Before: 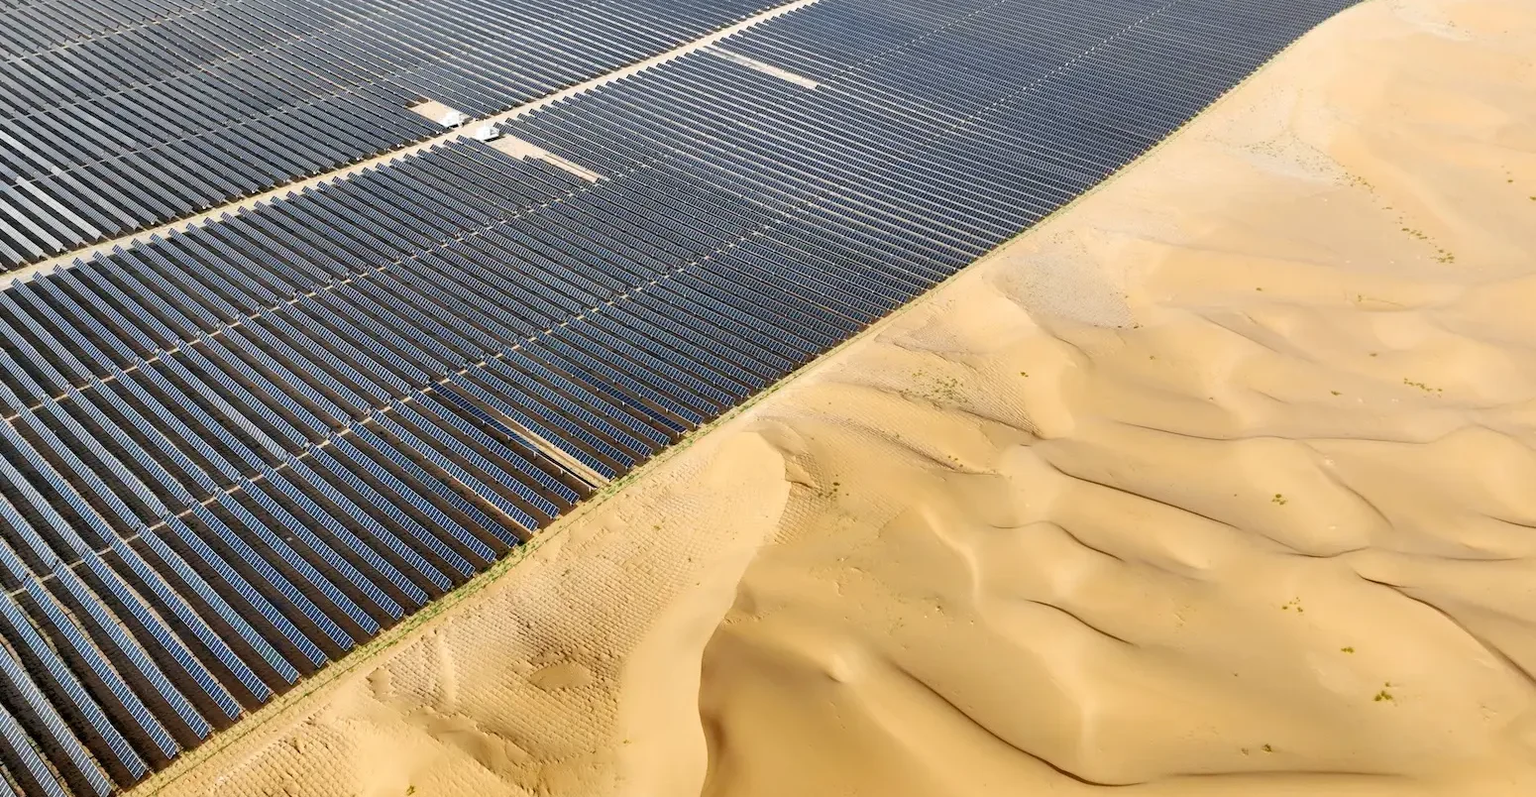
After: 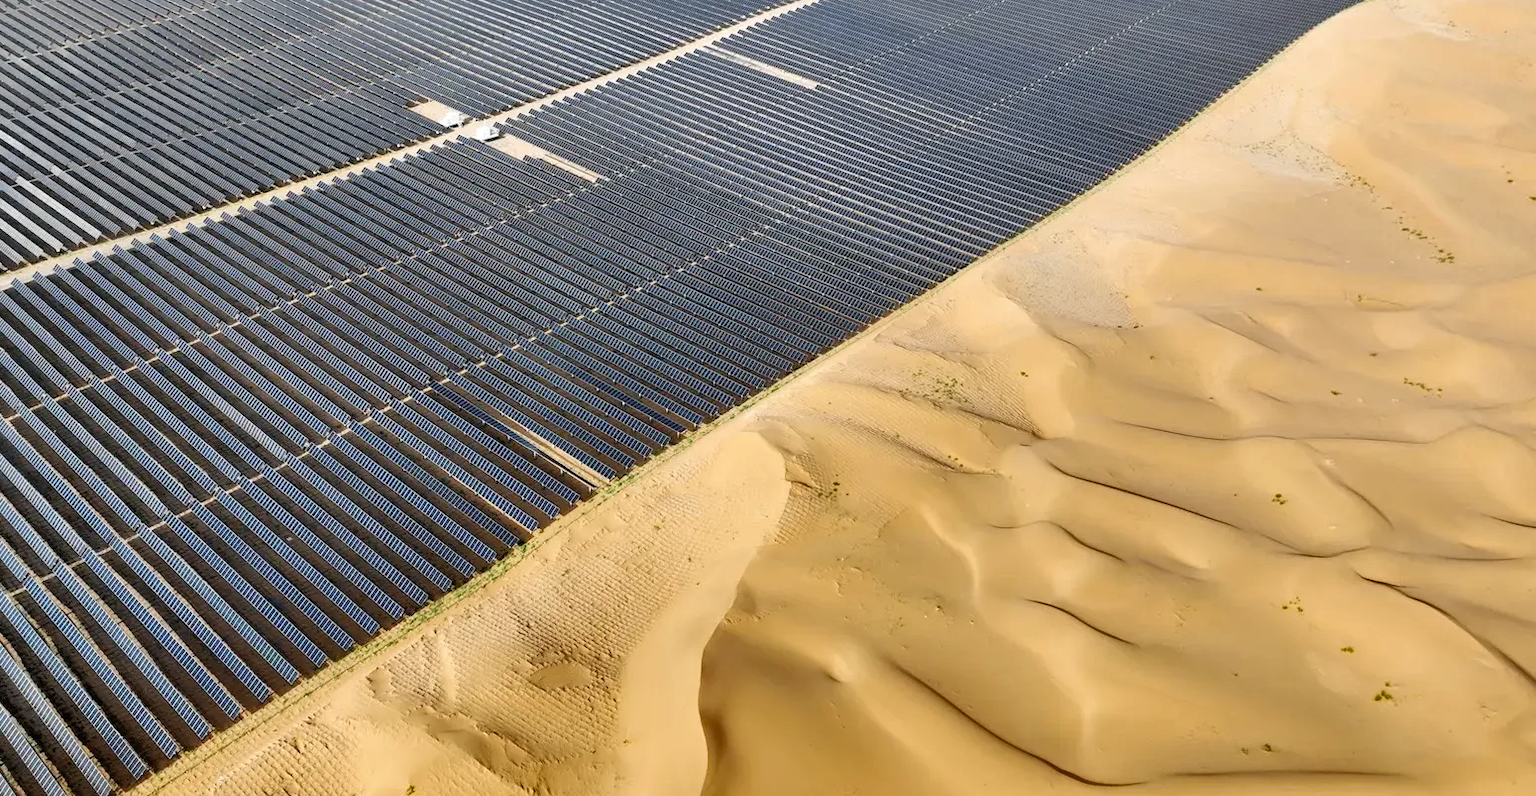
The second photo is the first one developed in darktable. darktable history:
shadows and highlights: low approximation 0.01, soften with gaussian
levels: levels [0, 0.498, 0.996]
